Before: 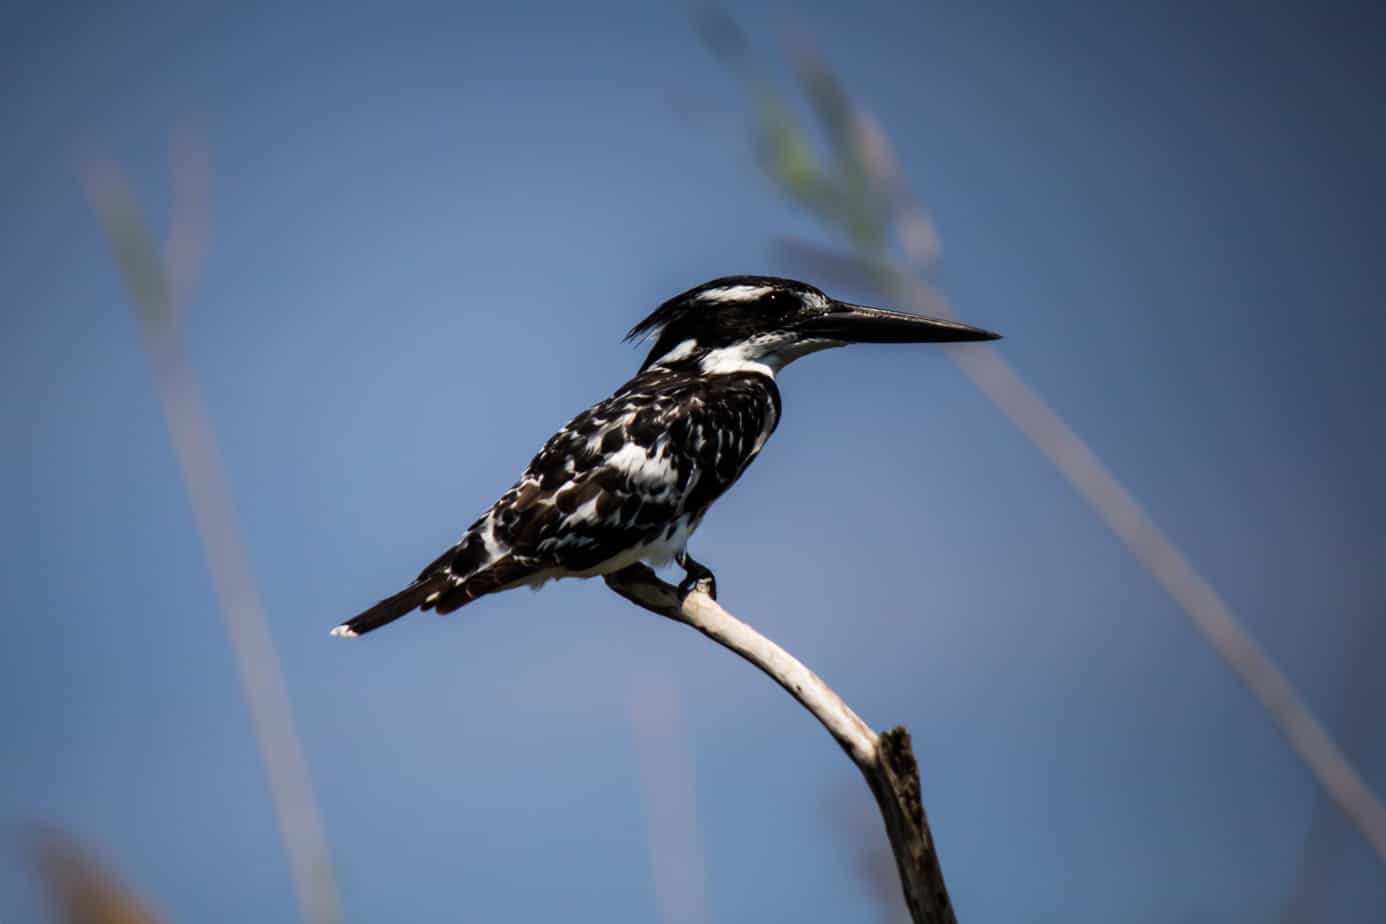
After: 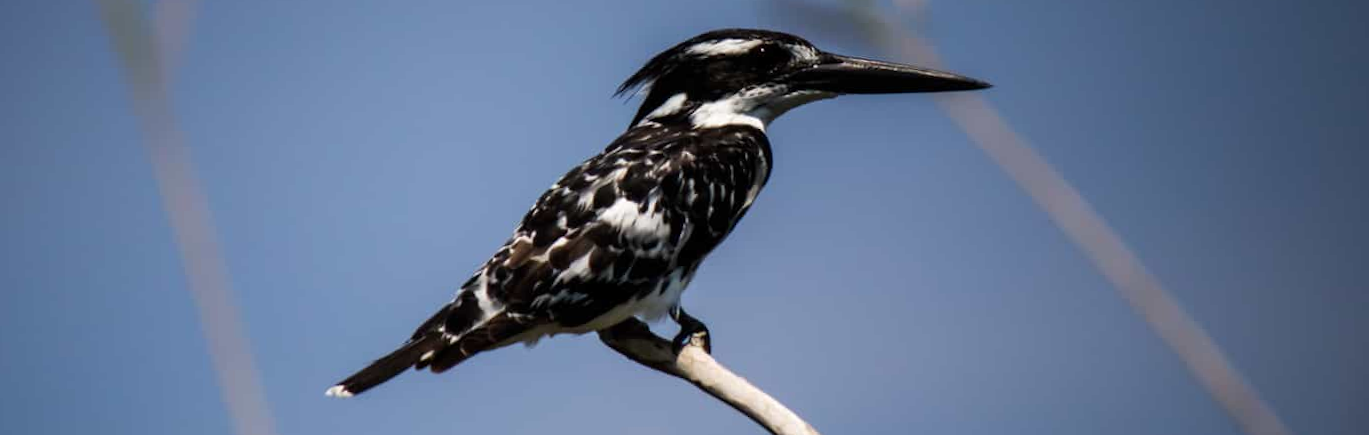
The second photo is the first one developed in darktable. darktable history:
crop and rotate: top 26.056%, bottom 25.543%
rotate and perspective: rotation -1°, crop left 0.011, crop right 0.989, crop top 0.025, crop bottom 0.975
